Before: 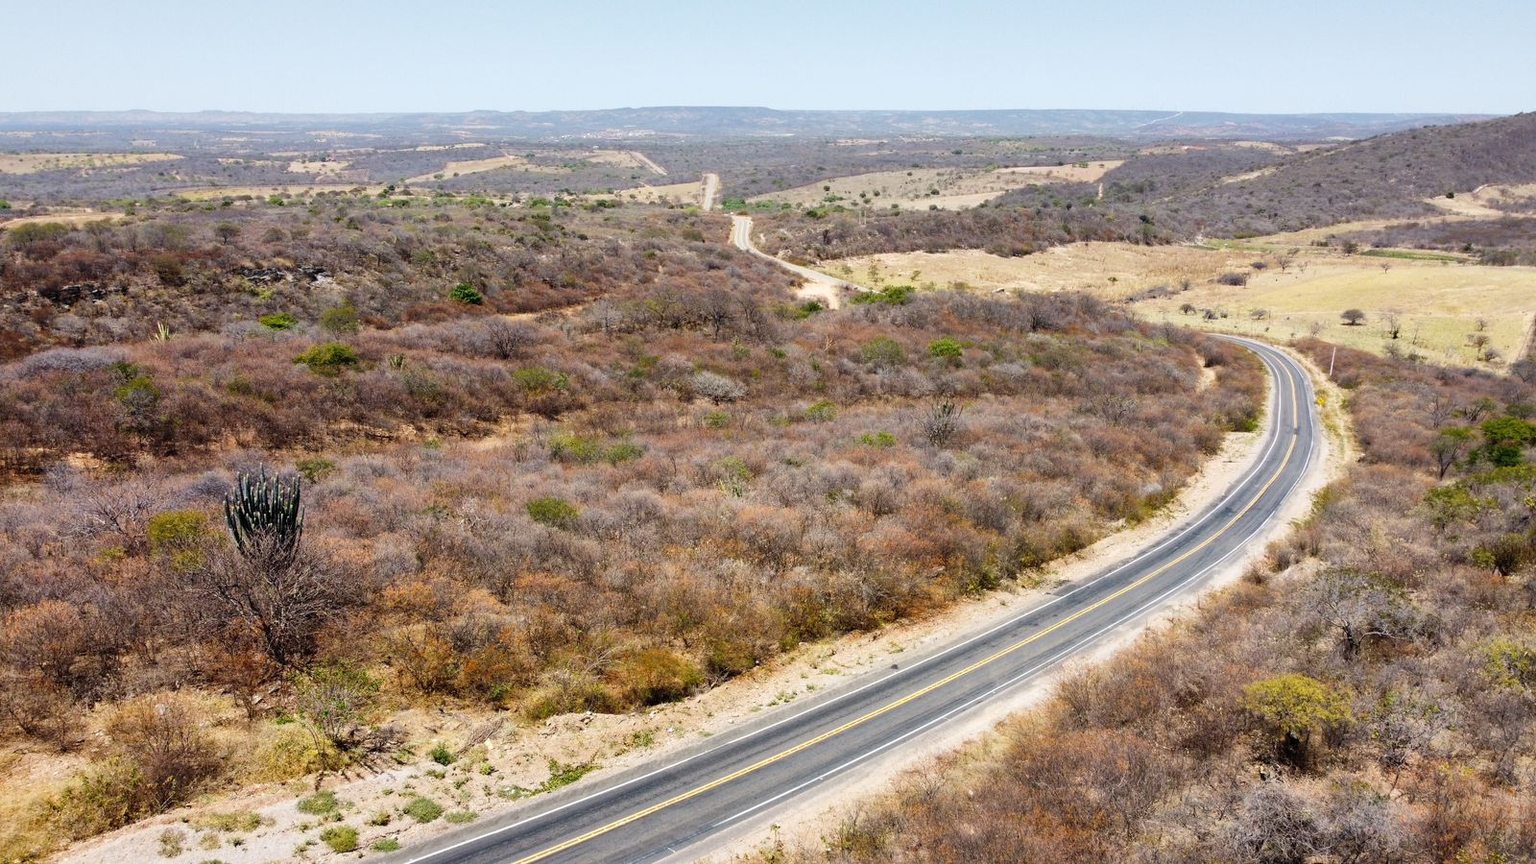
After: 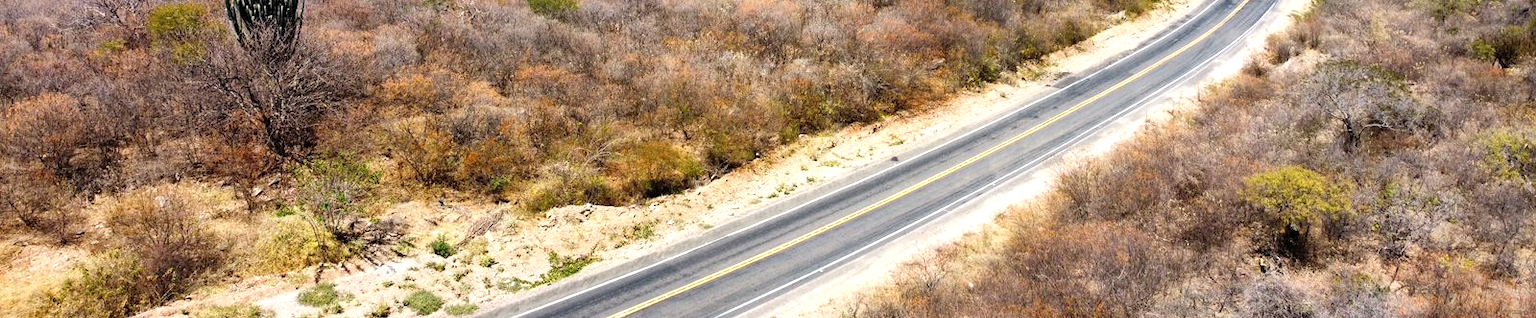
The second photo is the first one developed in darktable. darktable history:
tone equalizer: -8 EV -0.434 EV, -7 EV -0.416 EV, -6 EV -0.354 EV, -5 EV -0.214 EV, -3 EV 0.219 EV, -2 EV 0.305 EV, -1 EV 0.373 EV, +0 EV 0.42 EV, smoothing 1
crop and rotate: top 58.827%, bottom 4.214%
